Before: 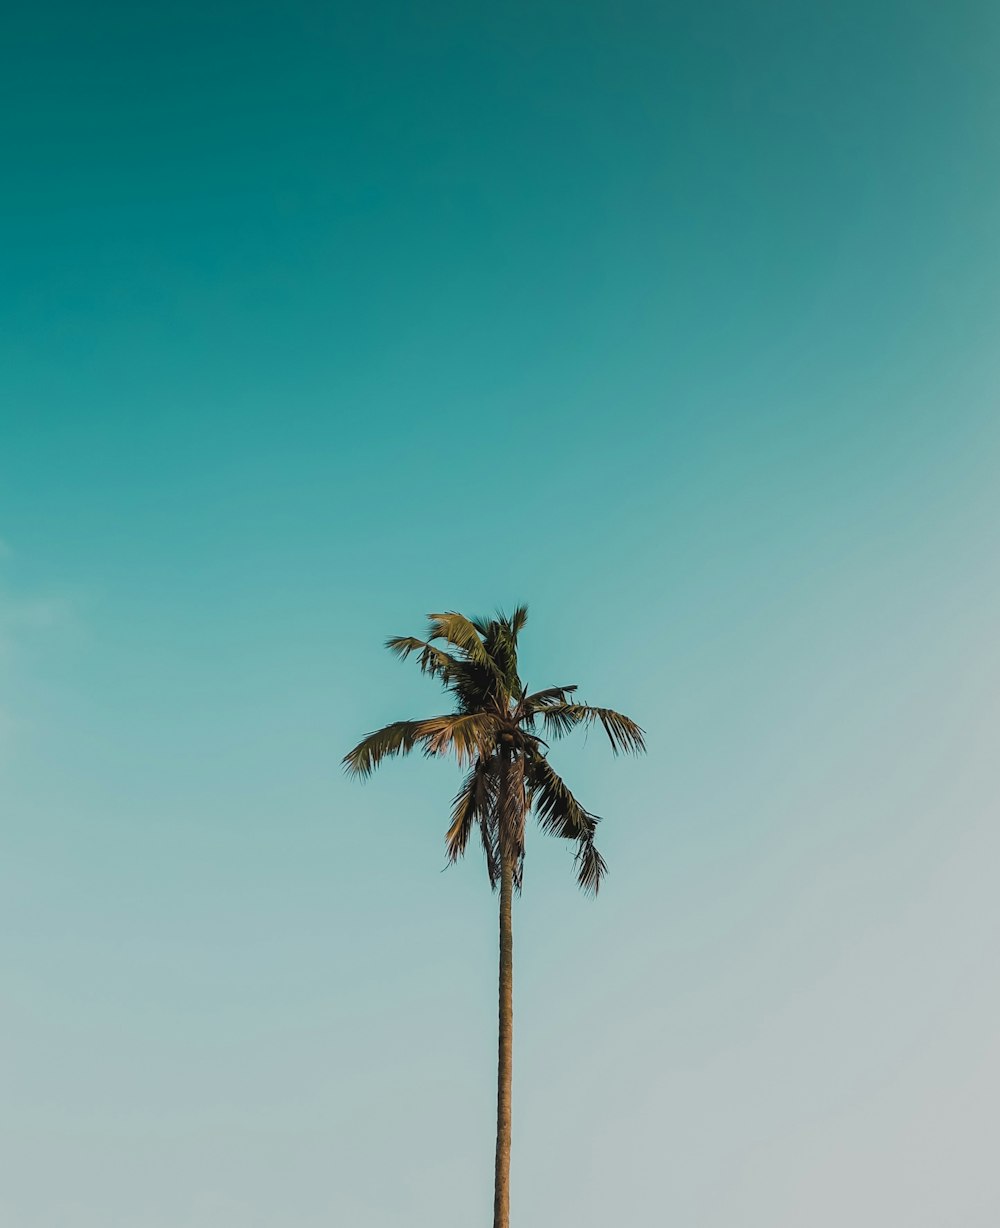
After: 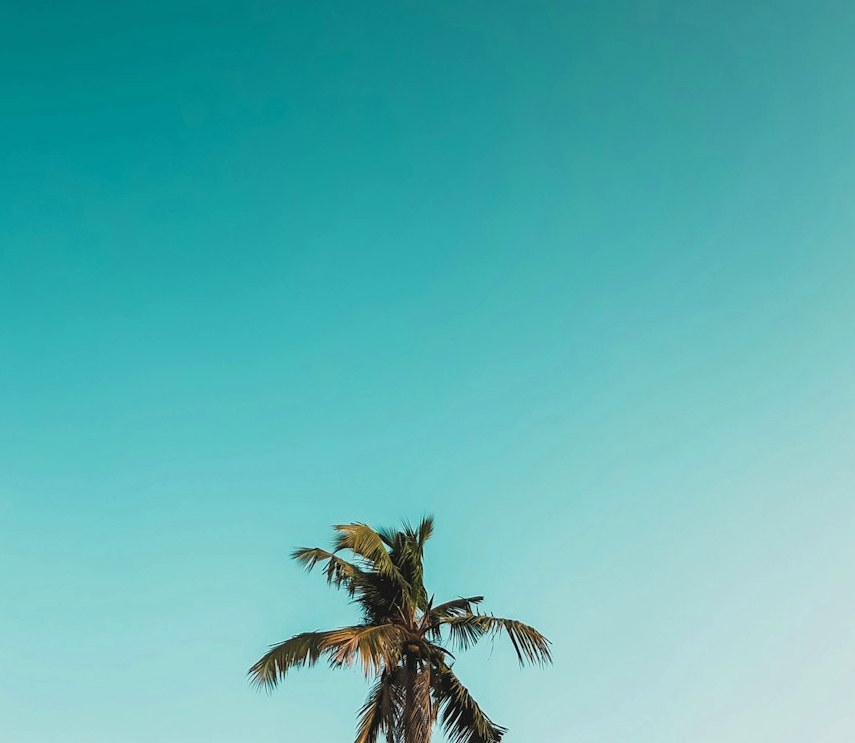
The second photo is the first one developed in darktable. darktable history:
crop and rotate: left 9.46%, top 7.322%, right 5.022%, bottom 32.139%
exposure: black level correction 0, exposure 0.499 EV, compensate highlight preservation false
